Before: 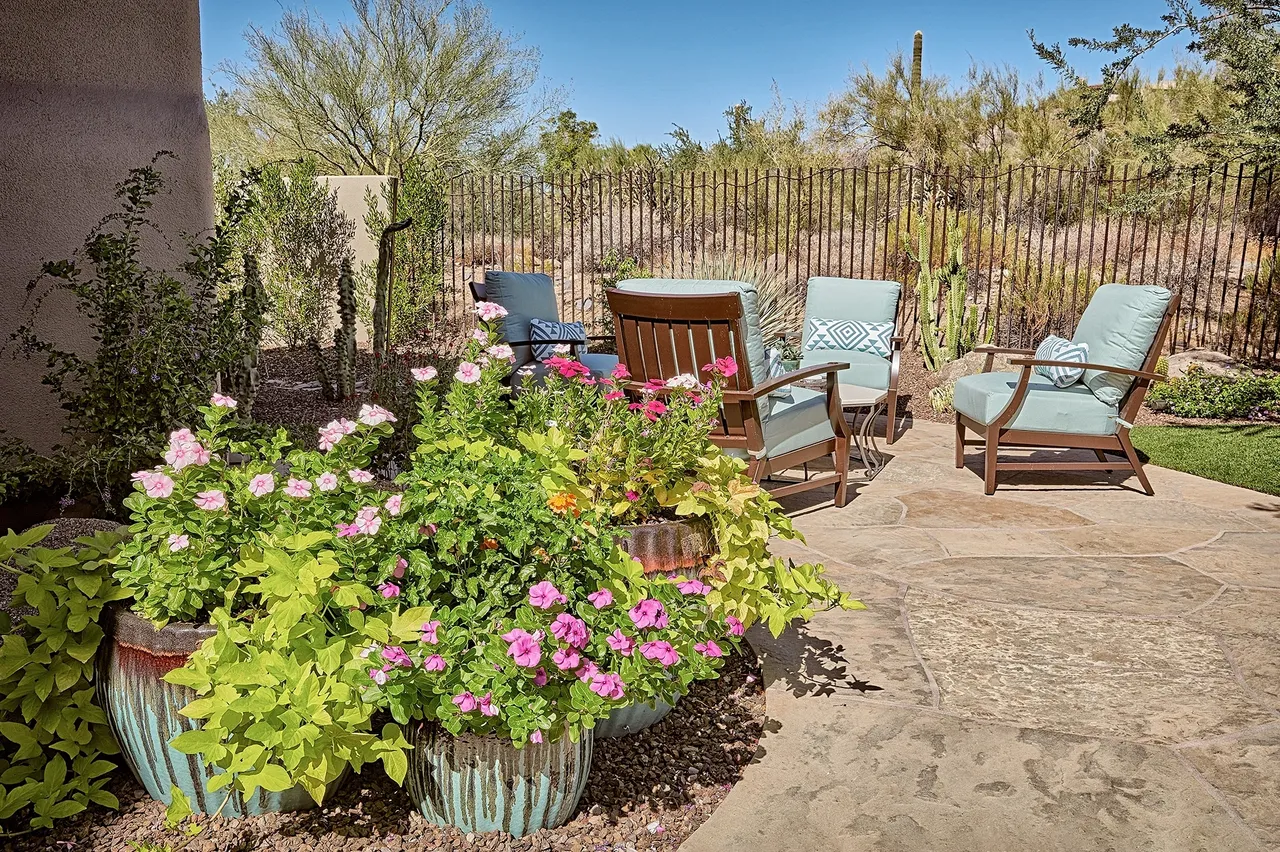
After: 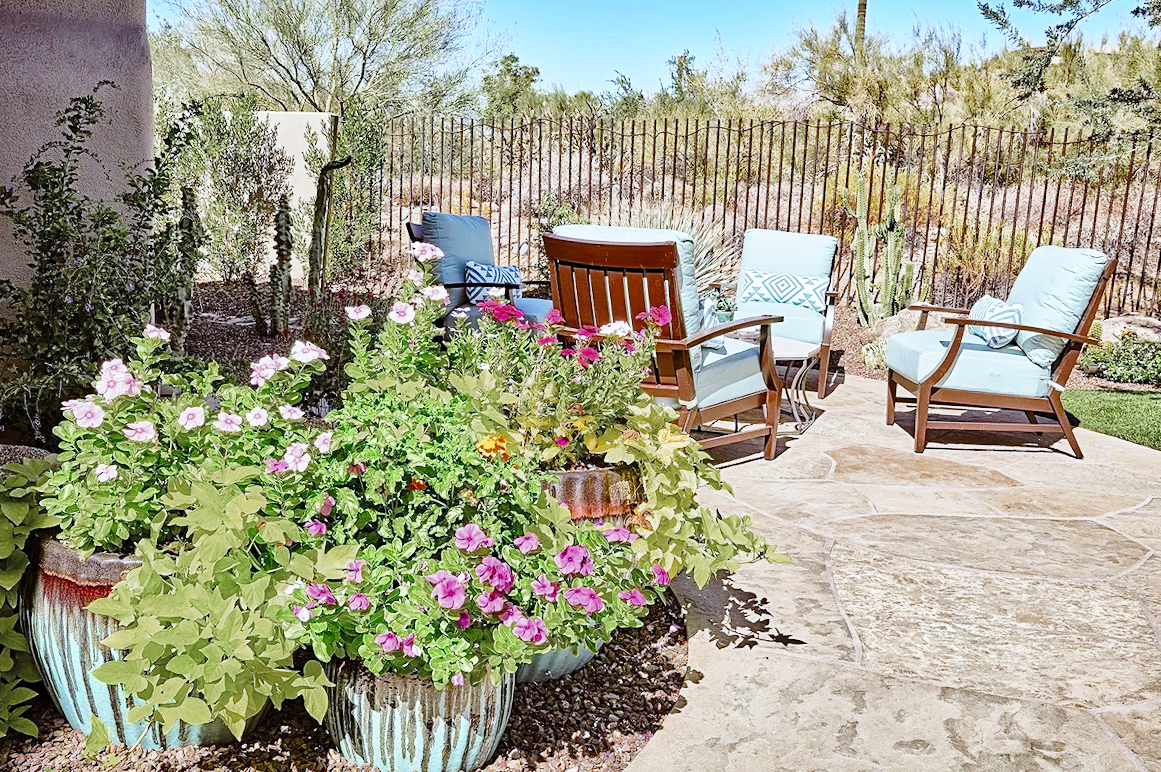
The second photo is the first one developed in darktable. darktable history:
base curve: curves: ch0 [(0, 0) (0.028, 0.03) (0.121, 0.232) (0.46, 0.748) (0.859, 0.968) (1, 1)], preserve colors none
color calibration: x 0.37, y 0.382, temperature 4313.32 K
white balance: emerald 1
color zones: curves: ch0 [(0.11, 0.396) (0.195, 0.36) (0.25, 0.5) (0.303, 0.412) (0.357, 0.544) (0.75, 0.5) (0.967, 0.328)]; ch1 [(0, 0.468) (0.112, 0.512) (0.202, 0.6) (0.25, 0.5) (0.307, 0.352) (0.357, 0.544) (0.75, 0.5) (0.963, 0.524)]
crop and rotate: angle -1.96°, left 3.097%, top 4.154%, right 1.586%, bottom 0.529%
